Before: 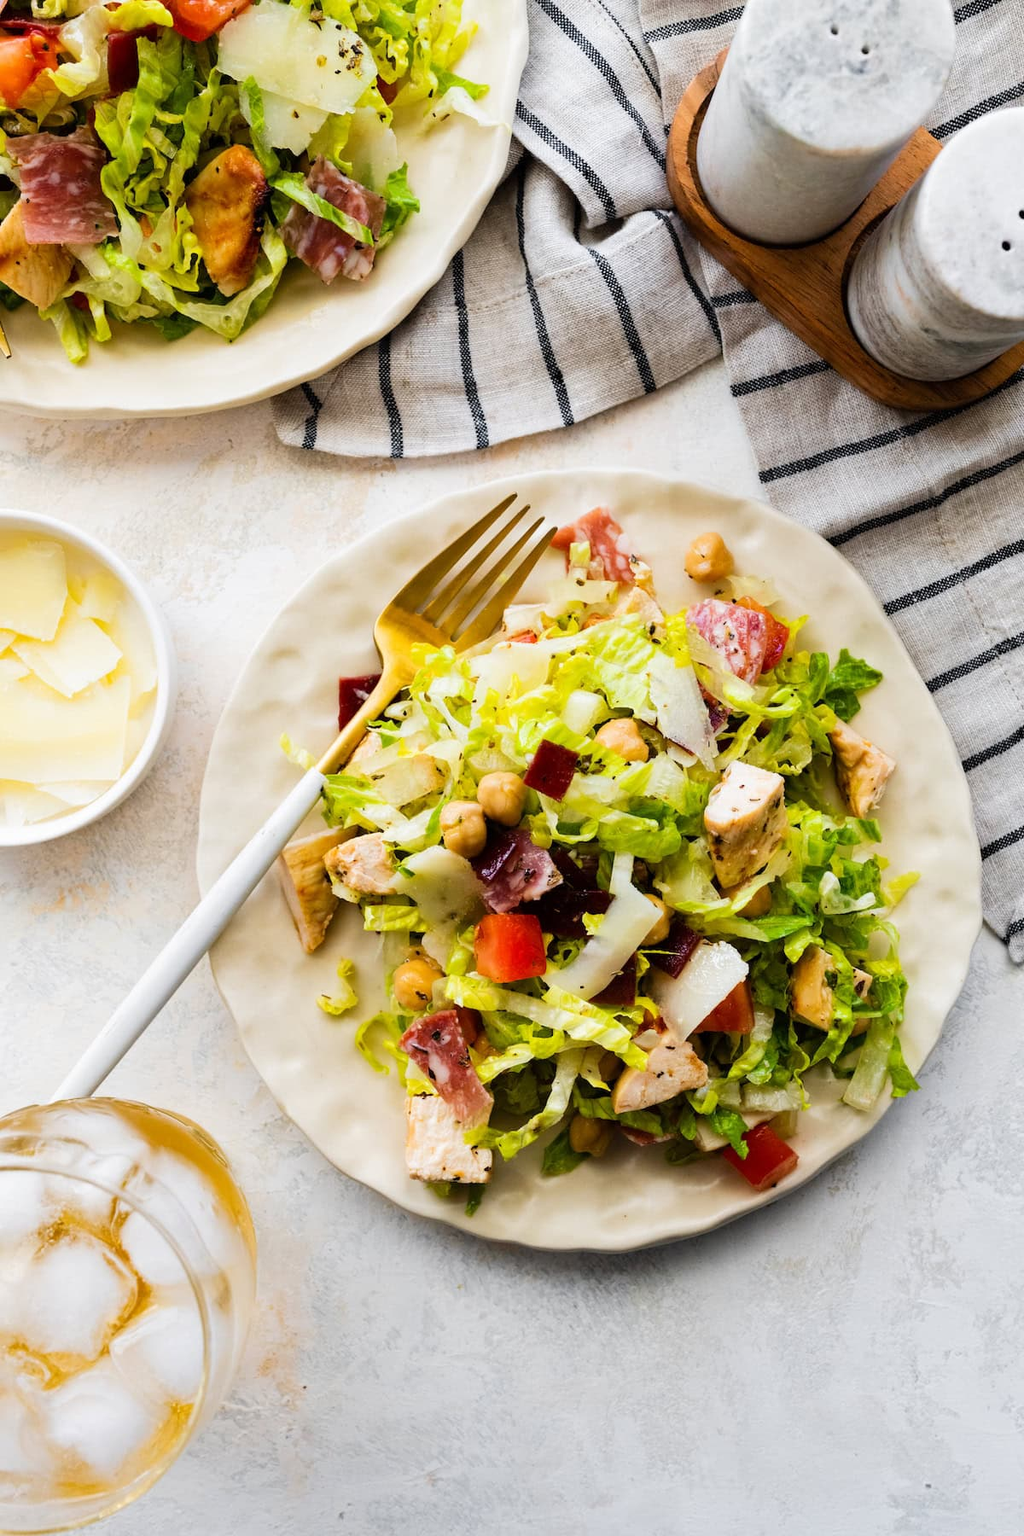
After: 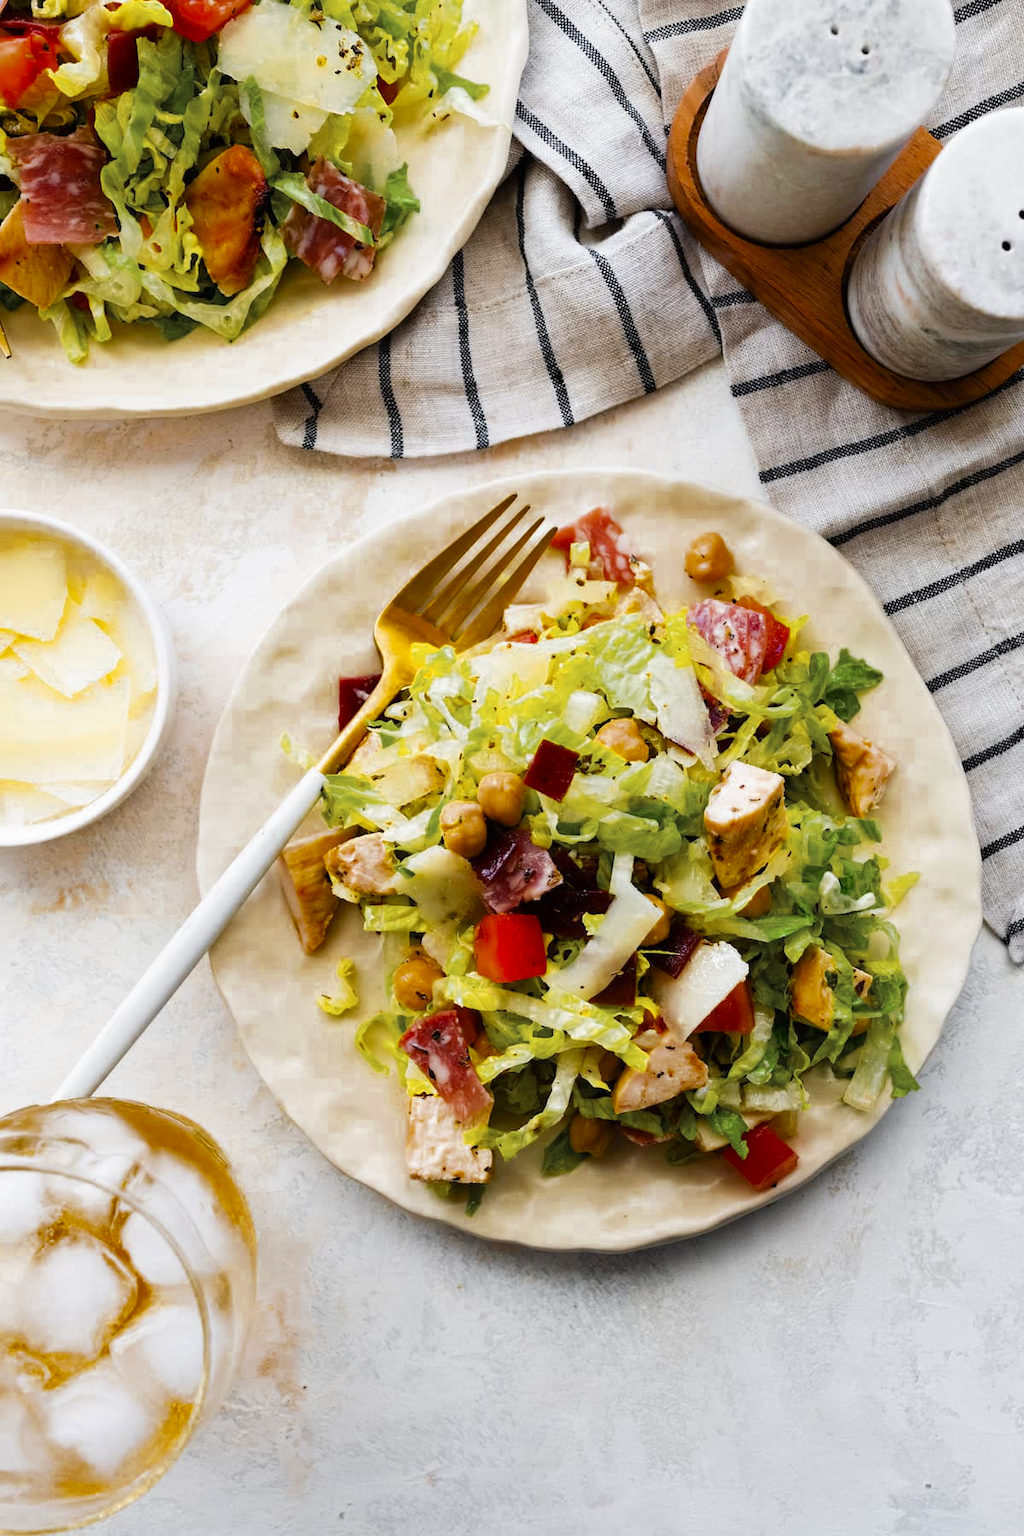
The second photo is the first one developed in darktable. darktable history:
tone equalizer: on, module defaults
color zones: curves: ch0 [(0.11, 0.396) (0.195, 0.36) (0.25, 0.5) (0.303, 0.412) (0.357, 0.544) (0.75, 0.5) (0.967, 0.328)]; ch1 [(0, 0.468) (0.112, 0.512) (0.202, 0.6) (0.25, 0.5) (0.307, 0.352) (0.357, 0.544) (0.75, 0.5) (0.963, 0.524)]
